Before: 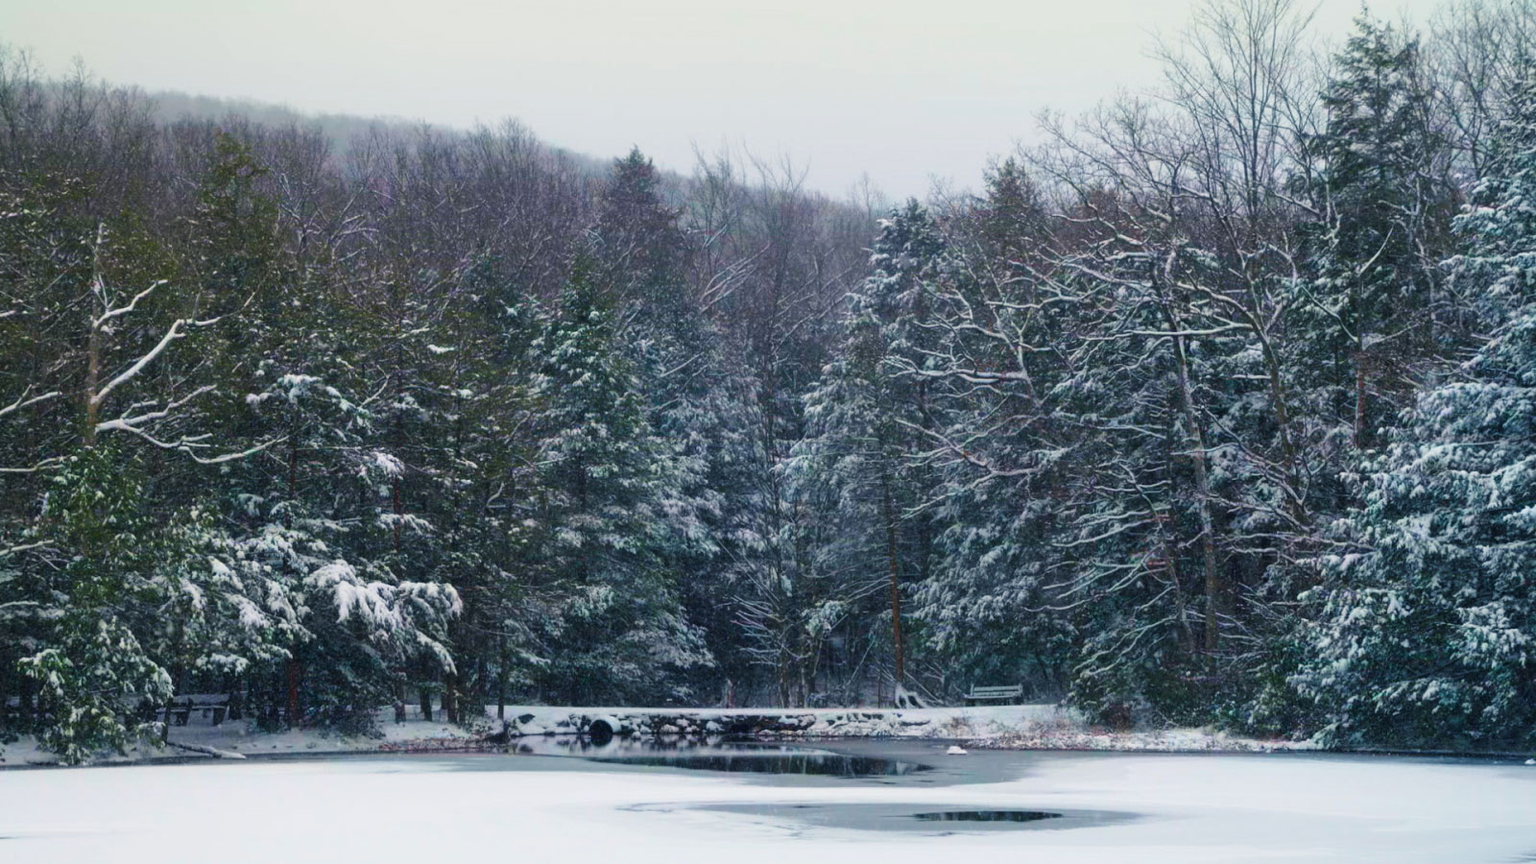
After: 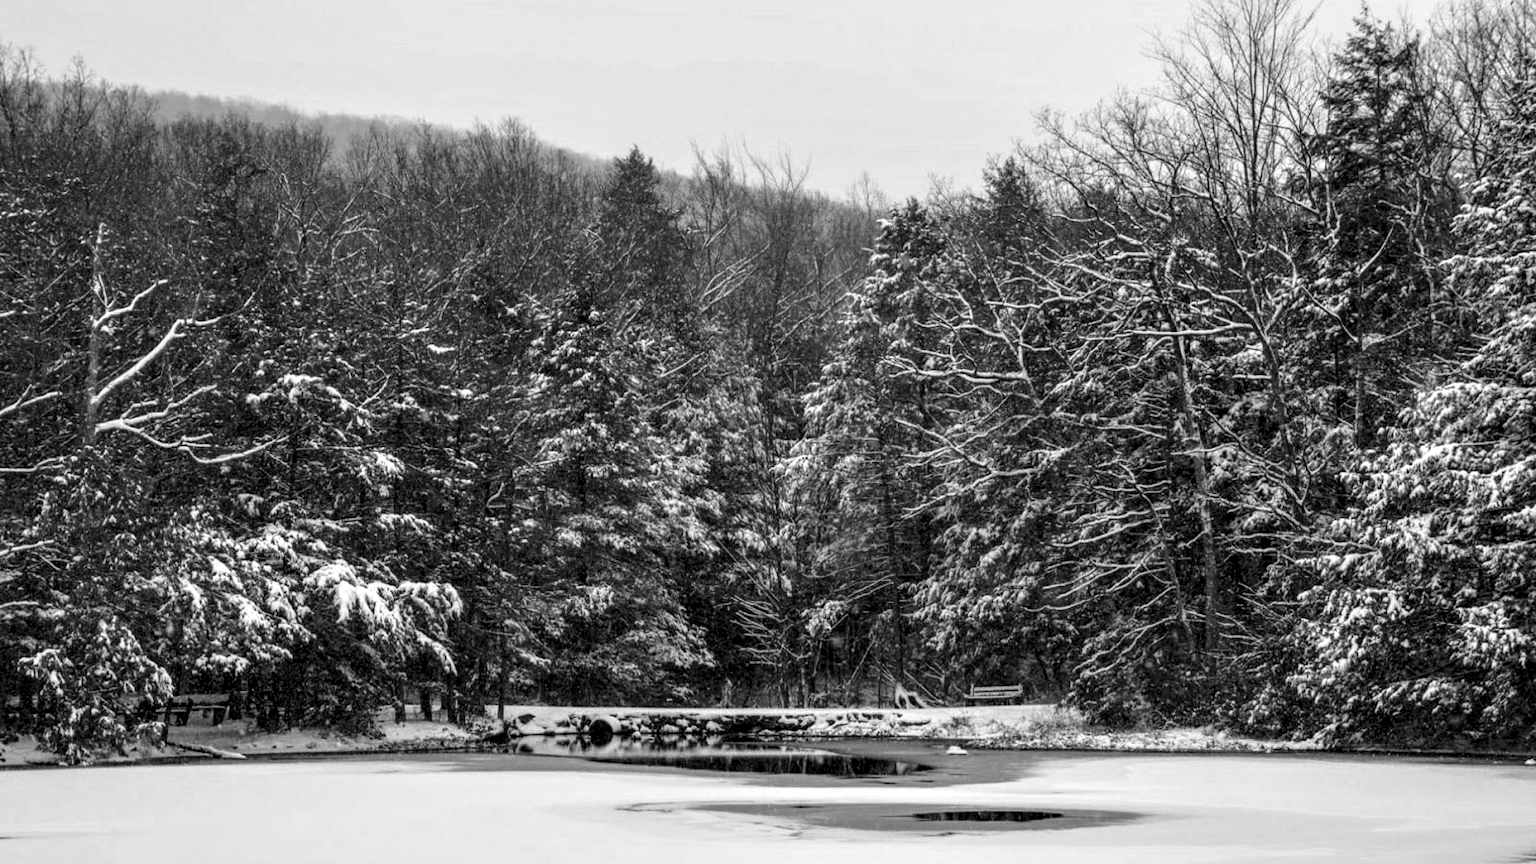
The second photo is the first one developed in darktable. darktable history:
monochrome: on, module defaults
local contrast: highlights 19%, detail 186%
